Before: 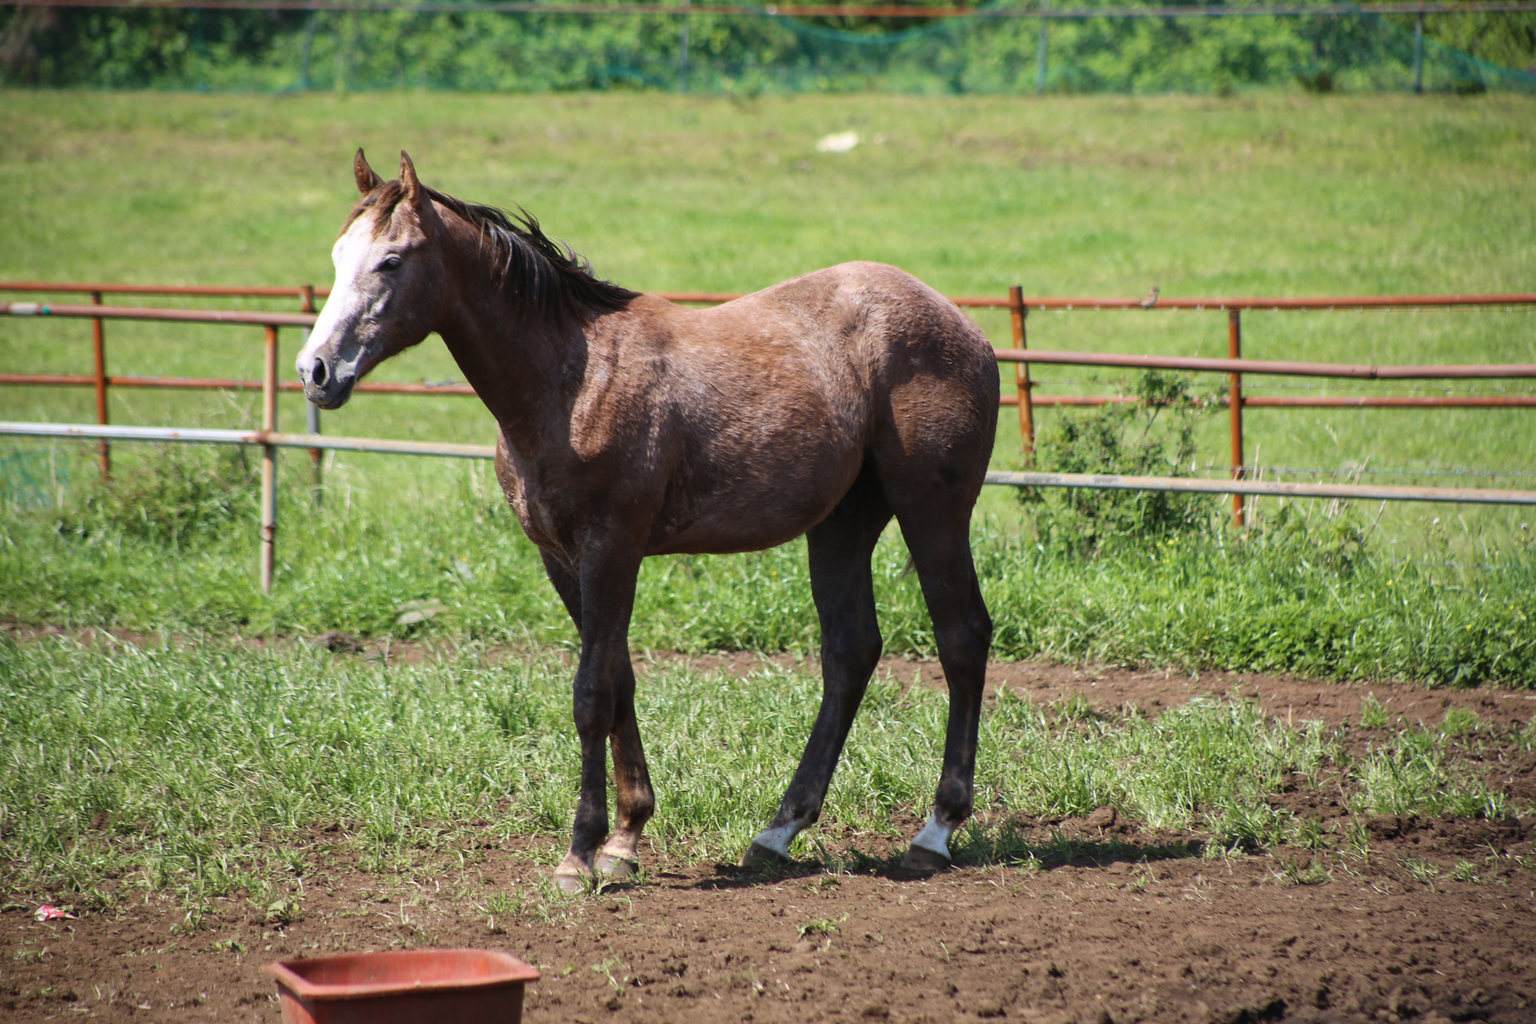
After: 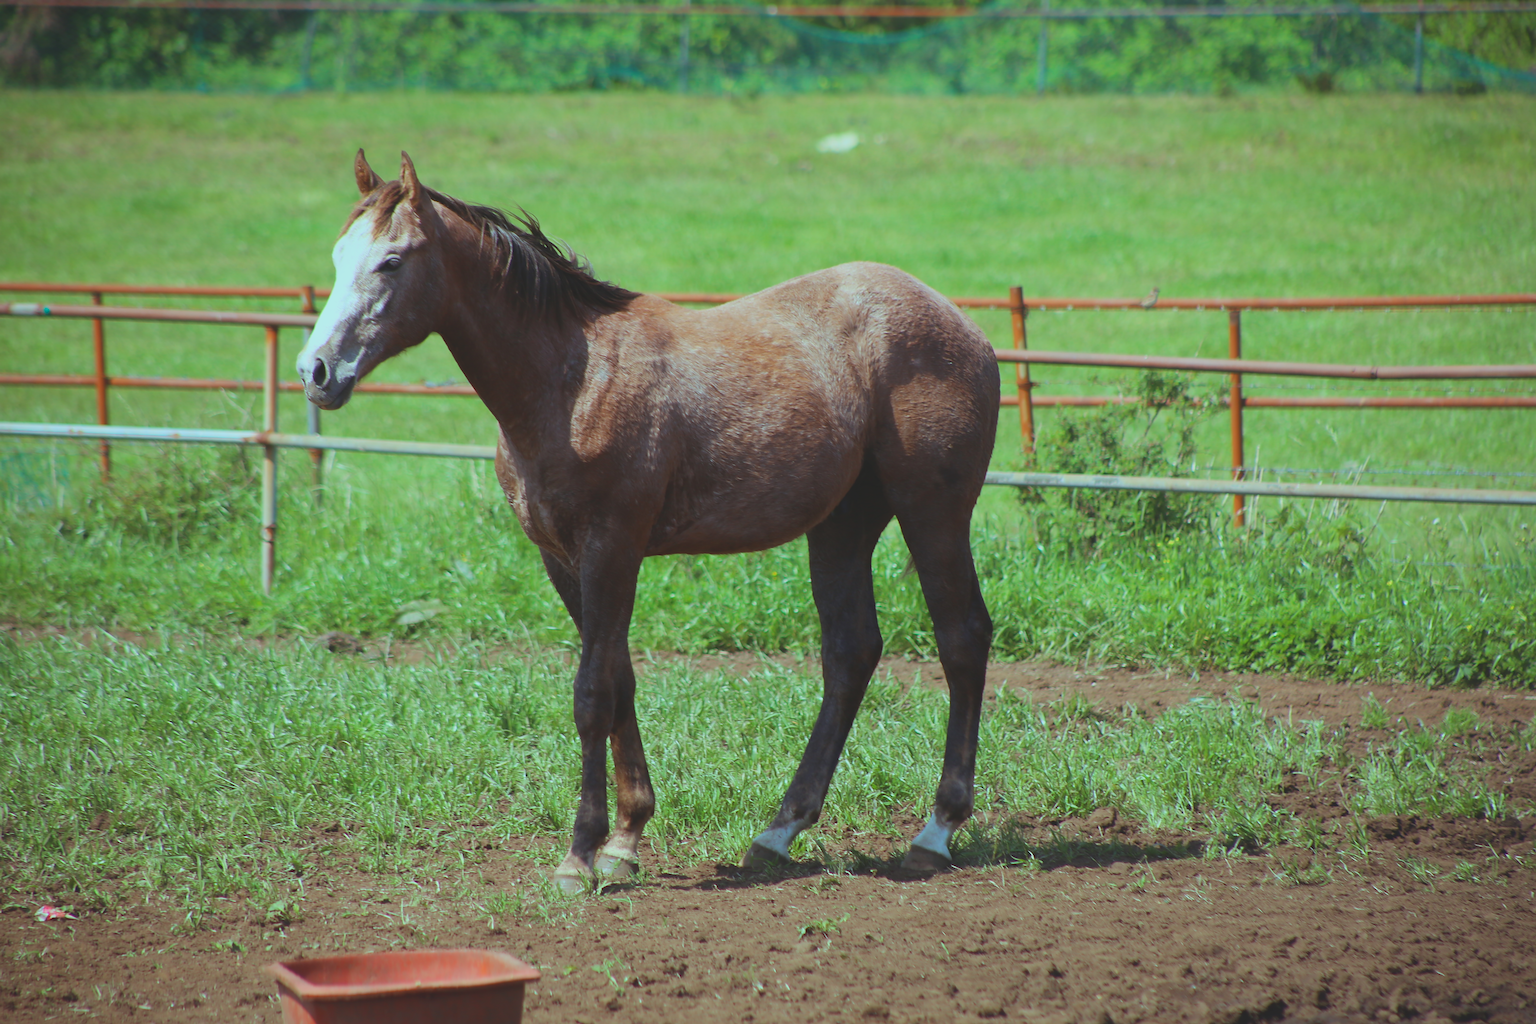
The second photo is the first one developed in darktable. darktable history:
local contrast: detail 69%
color balance rgb: highlights gain › chroma 4.039%, highlights gain › hue 199.45°, perceptual saturation grading › global saturation 0.304%
sharpen: on, module defaults
